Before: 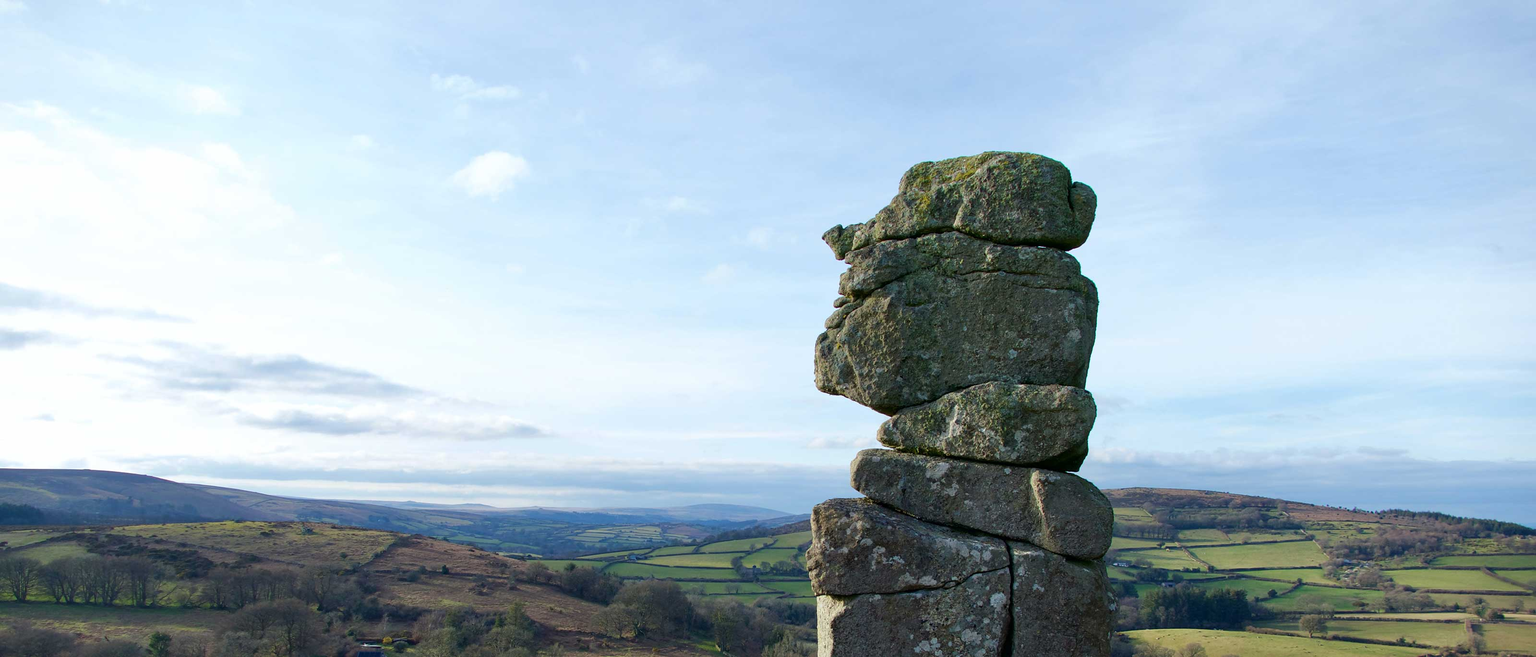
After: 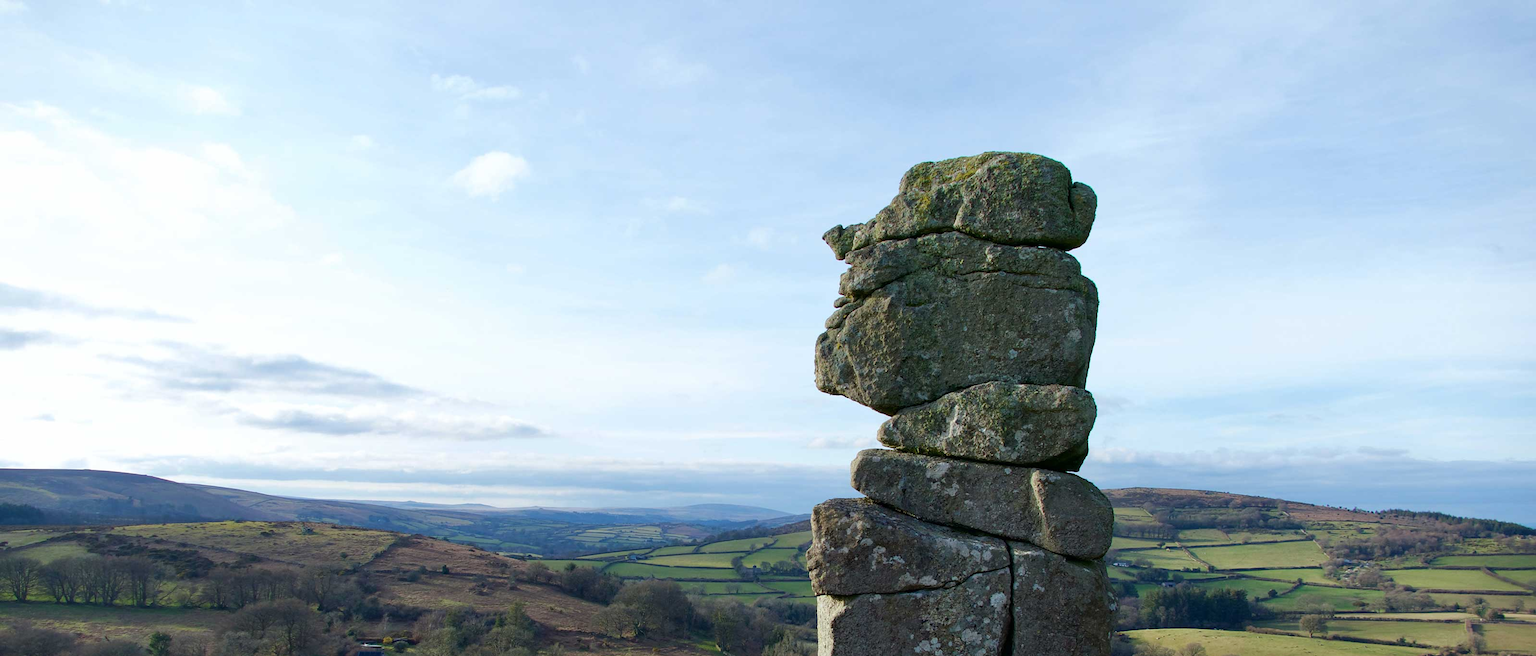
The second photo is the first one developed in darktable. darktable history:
split-toning: shadows › hue 220°, shadows › saturation 0.64, highlights › hue 220°, highlights › saturation 0.64, balance 0, compress 5.22% | blend: blend mode normal, opacity 5%; mask: uniform (no mask)
